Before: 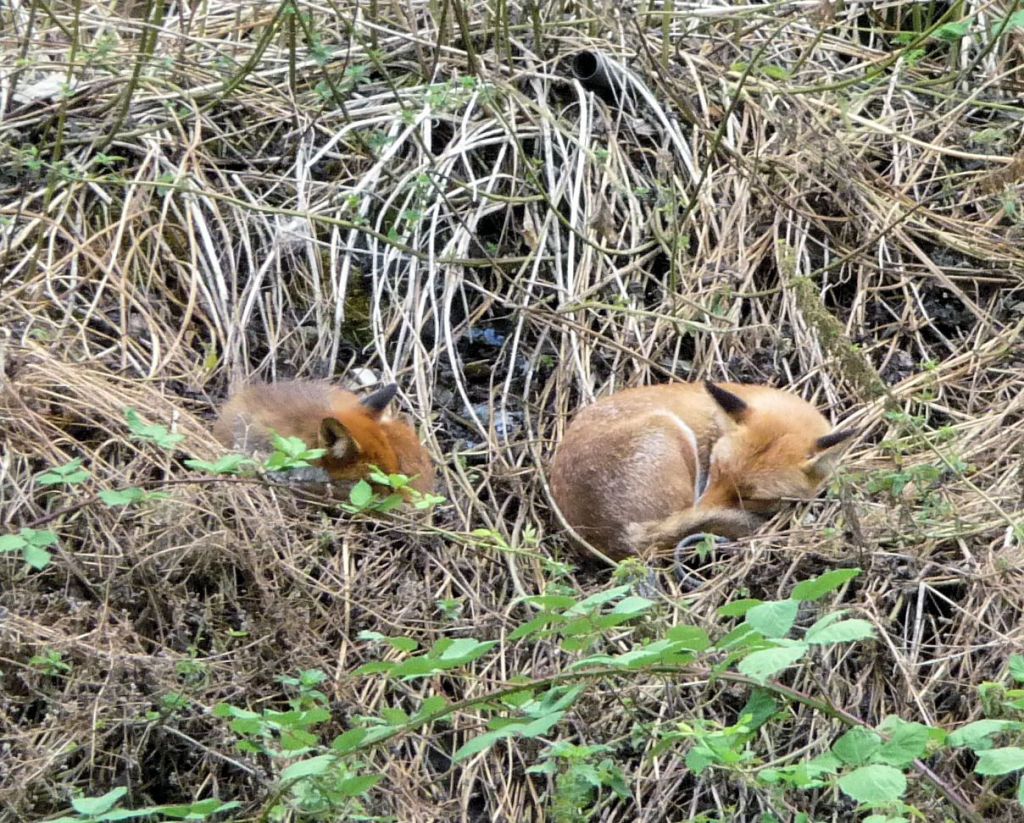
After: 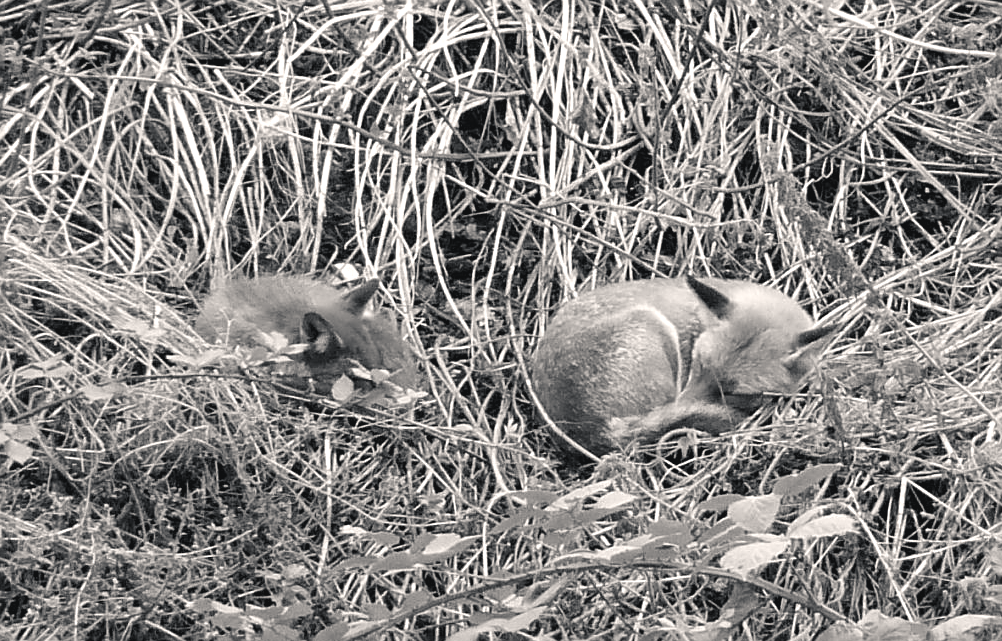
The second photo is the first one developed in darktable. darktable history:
sharpen: on, module defaults
color calibration: output gray [0.21, 0.42, 0.37, 0], gray › normalize channels true, illuminant same as pipeline (D50), adaptation XYZ, x 0.346, y 0.359, gamut compression 0
exposure: exposure 0.3 EV, compensate highlight preservation false
color balance rgb: shadows lift › chroma 2%, shadows lift › hue 250°, power › hue 326.4°, highlights gain › chroma 2%, highlights gain › hue 64.8°, global offset › luminance 0.5%, global offset › hue 58.8°, perceptual saturation grading › highlights -25%, perceptual saturation grading › shadows 30%, global vibrance 15%
white balance: red 0.925, blue 1.046
crop and rotate: left 1.814%, top 12.818%, right 0.25%, bottom 9.225%
